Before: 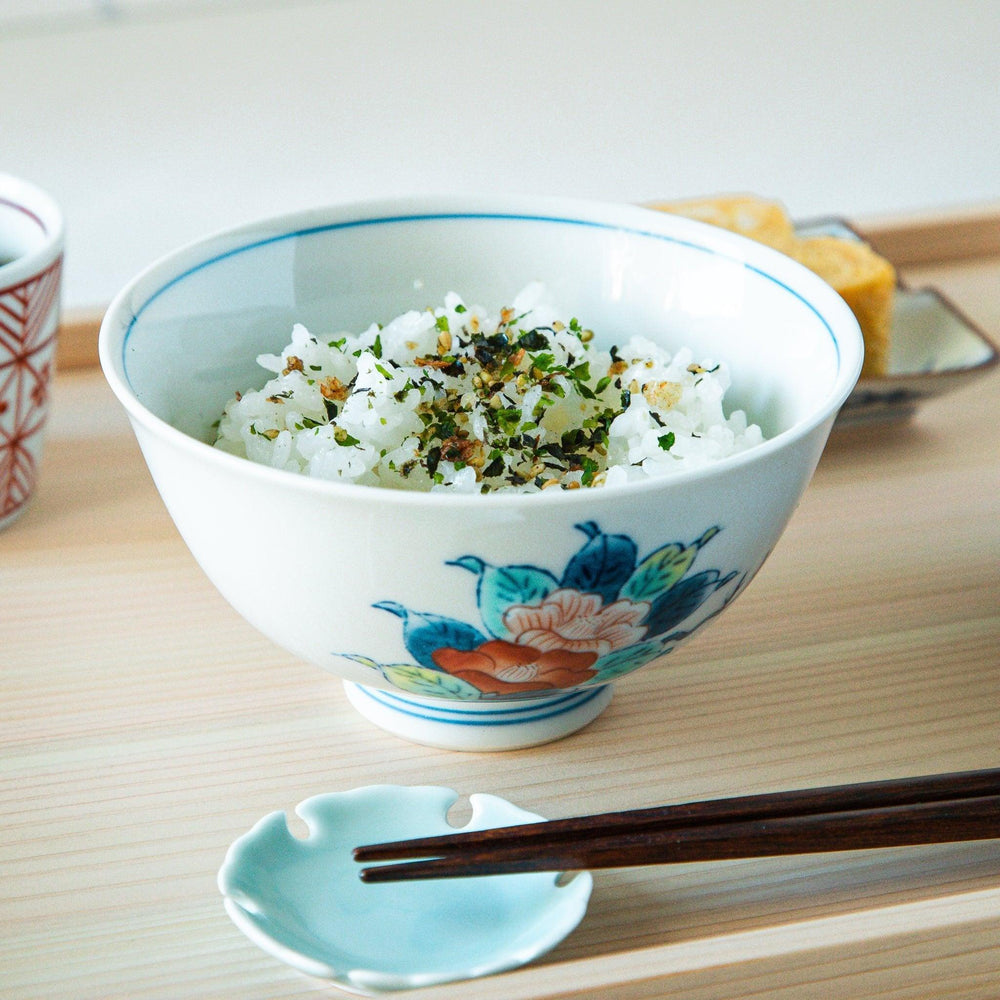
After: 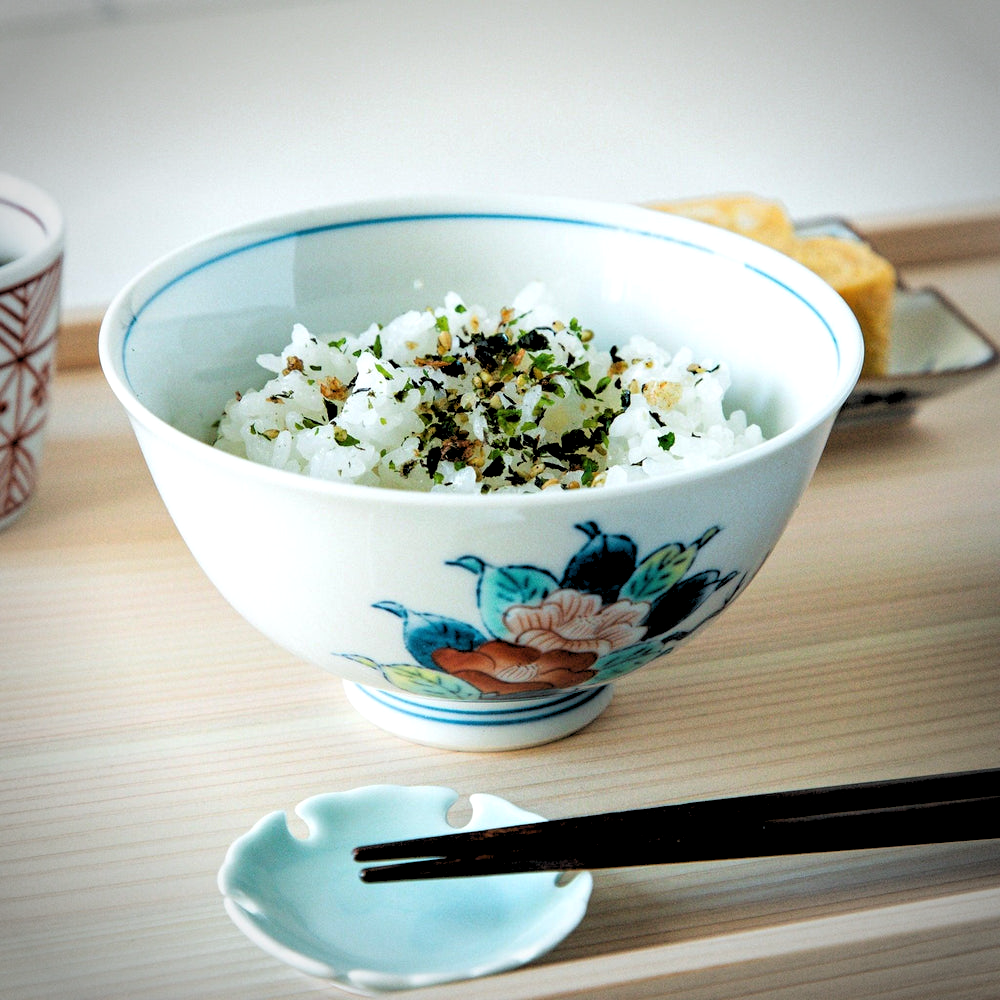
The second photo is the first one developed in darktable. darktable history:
rgb levels: levels [[0.034, 0.472, 0.904], [0, 0.5, 1], [0, 0.5, 1]]
vignetting: on, module defaults
